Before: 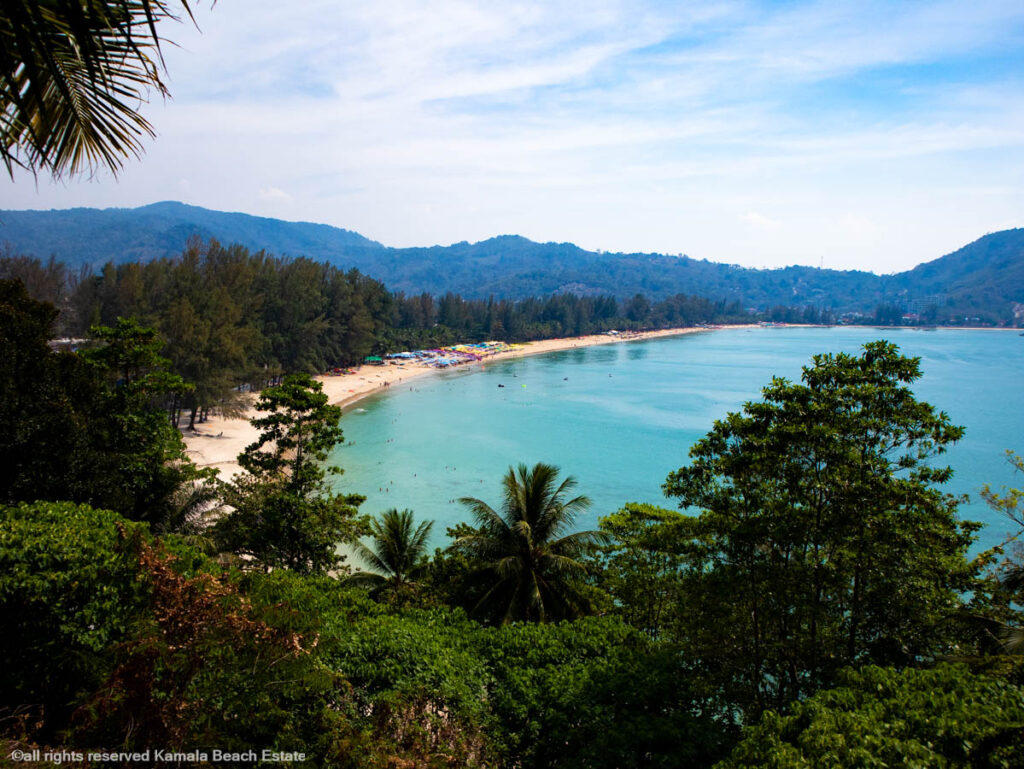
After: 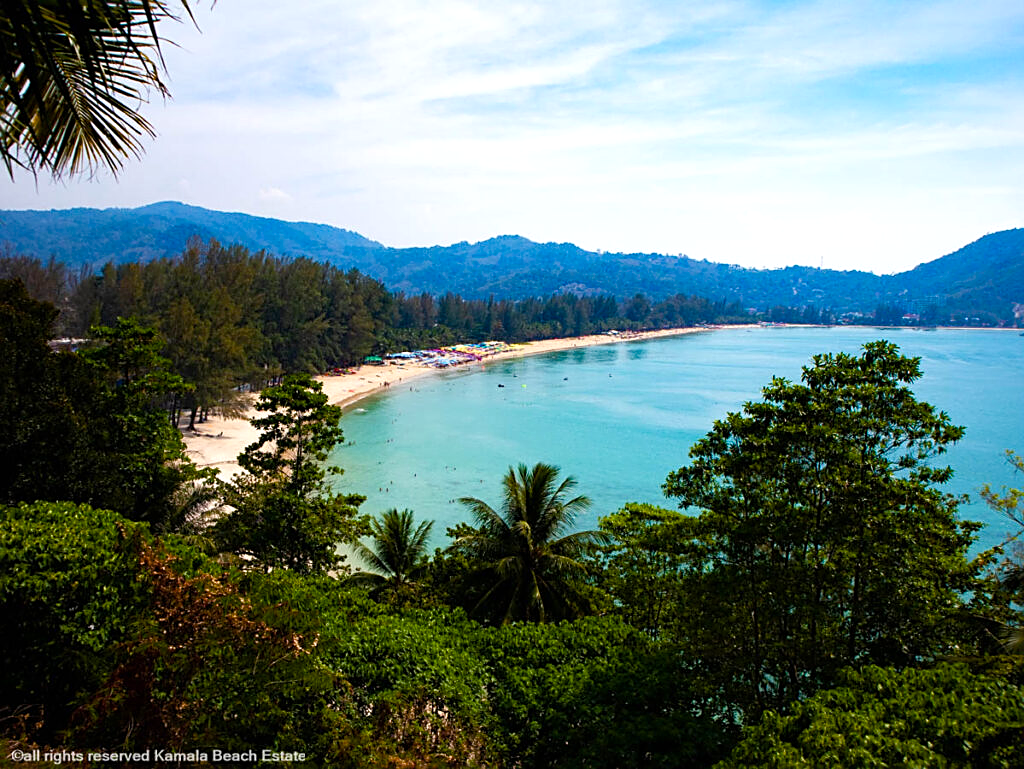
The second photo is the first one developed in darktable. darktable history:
sharpen: on, module defaults
color balance rgb: linear chroma grading › shadows 32%, linear chroma grading › global chroma -2%, linear chroma grading › mid-tones 4%, perceptual saturation grading › global saturation -2%, perceptual saturation grading › highlights -8%, perceptual saturation grading › mid-tones 8%, perceptual saturation grading › shadows 4%, perceptual brilliance grading › highlights 8%, perceptual brilliance grading › mid-tones 4%, perceptual brilliance grading › shadows 2%, global vibrance 16%, saturation formula JzAzBz (2021)
